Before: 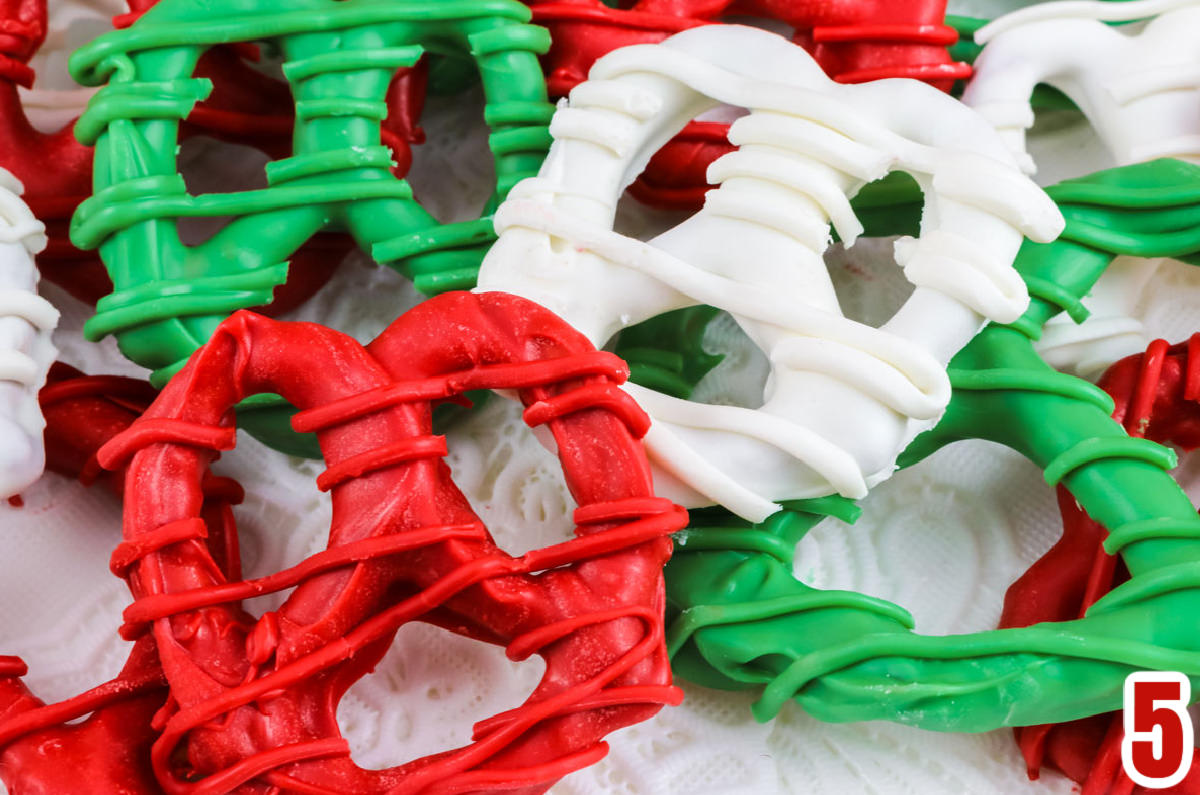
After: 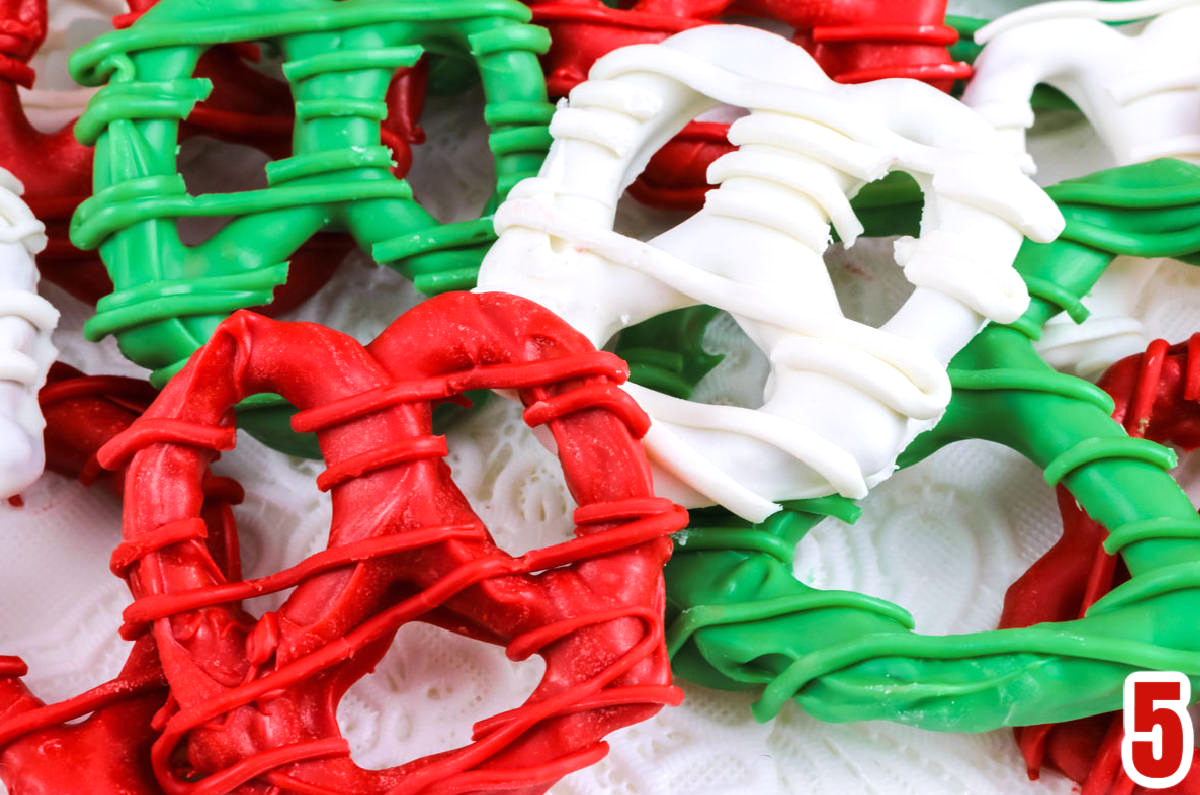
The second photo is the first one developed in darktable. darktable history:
white balance: red 1.004, blue 1.024
exposure: black level correction 0, exposure 0.2 EV, compensate exposure bias true, compensate highlight preservation false
